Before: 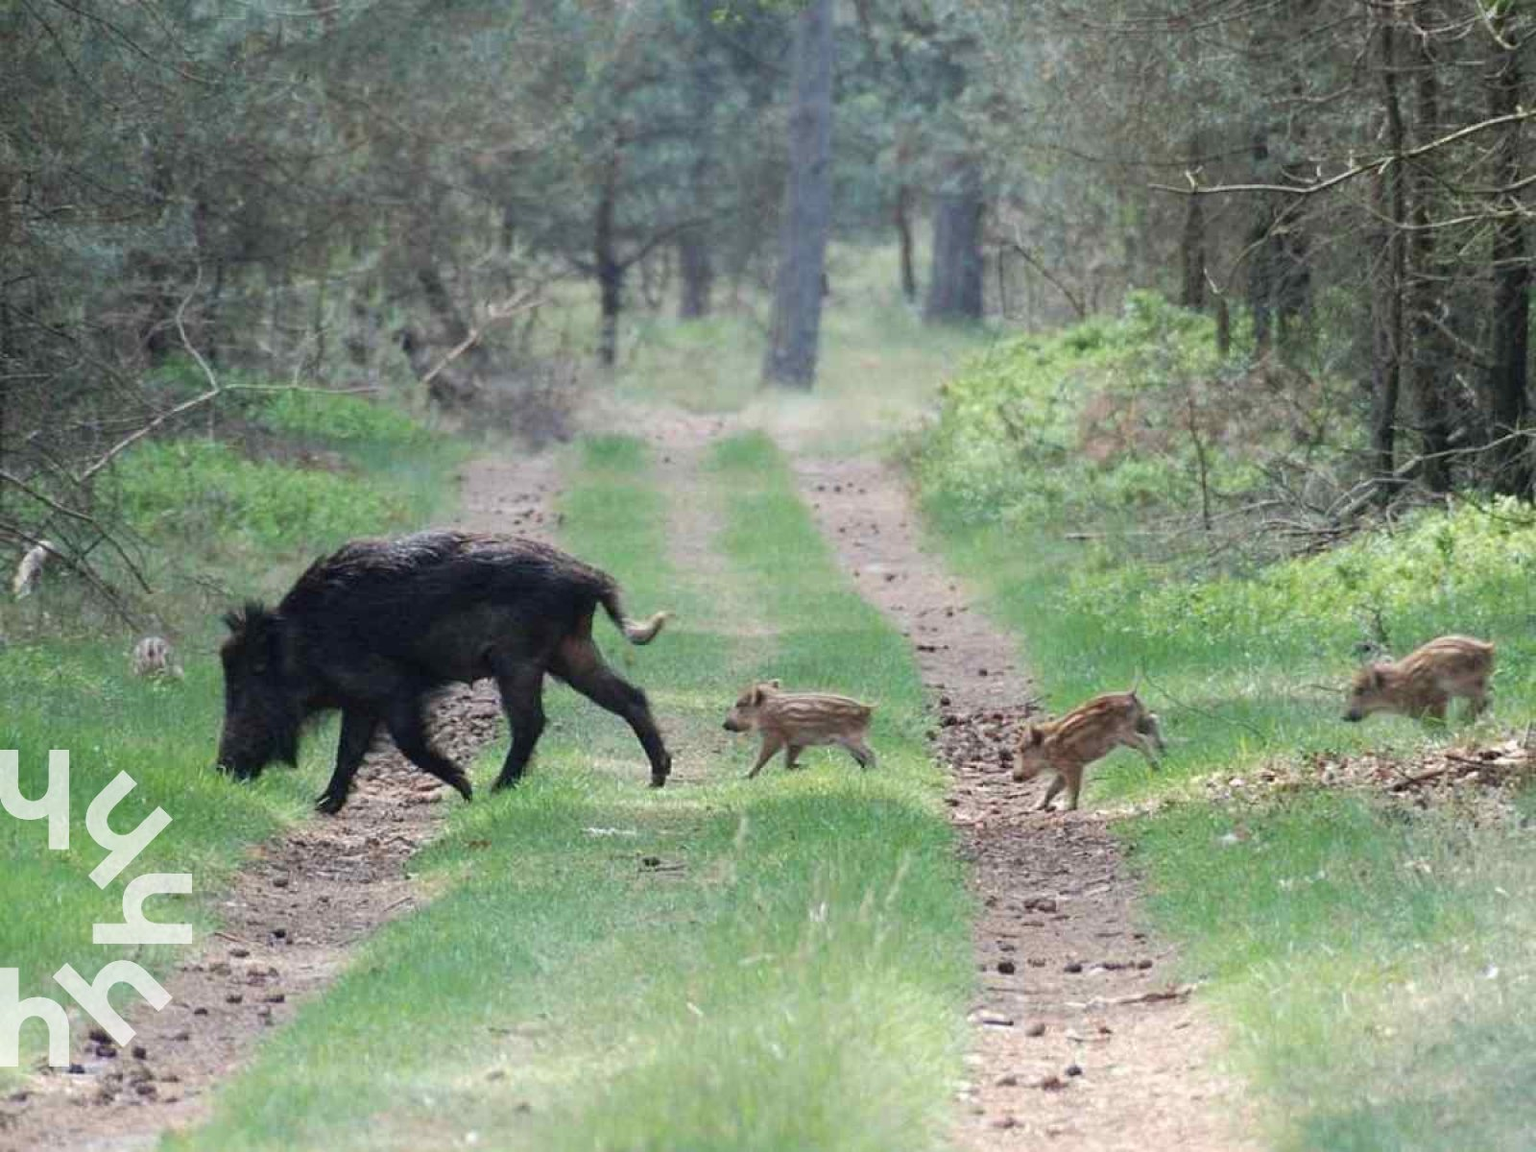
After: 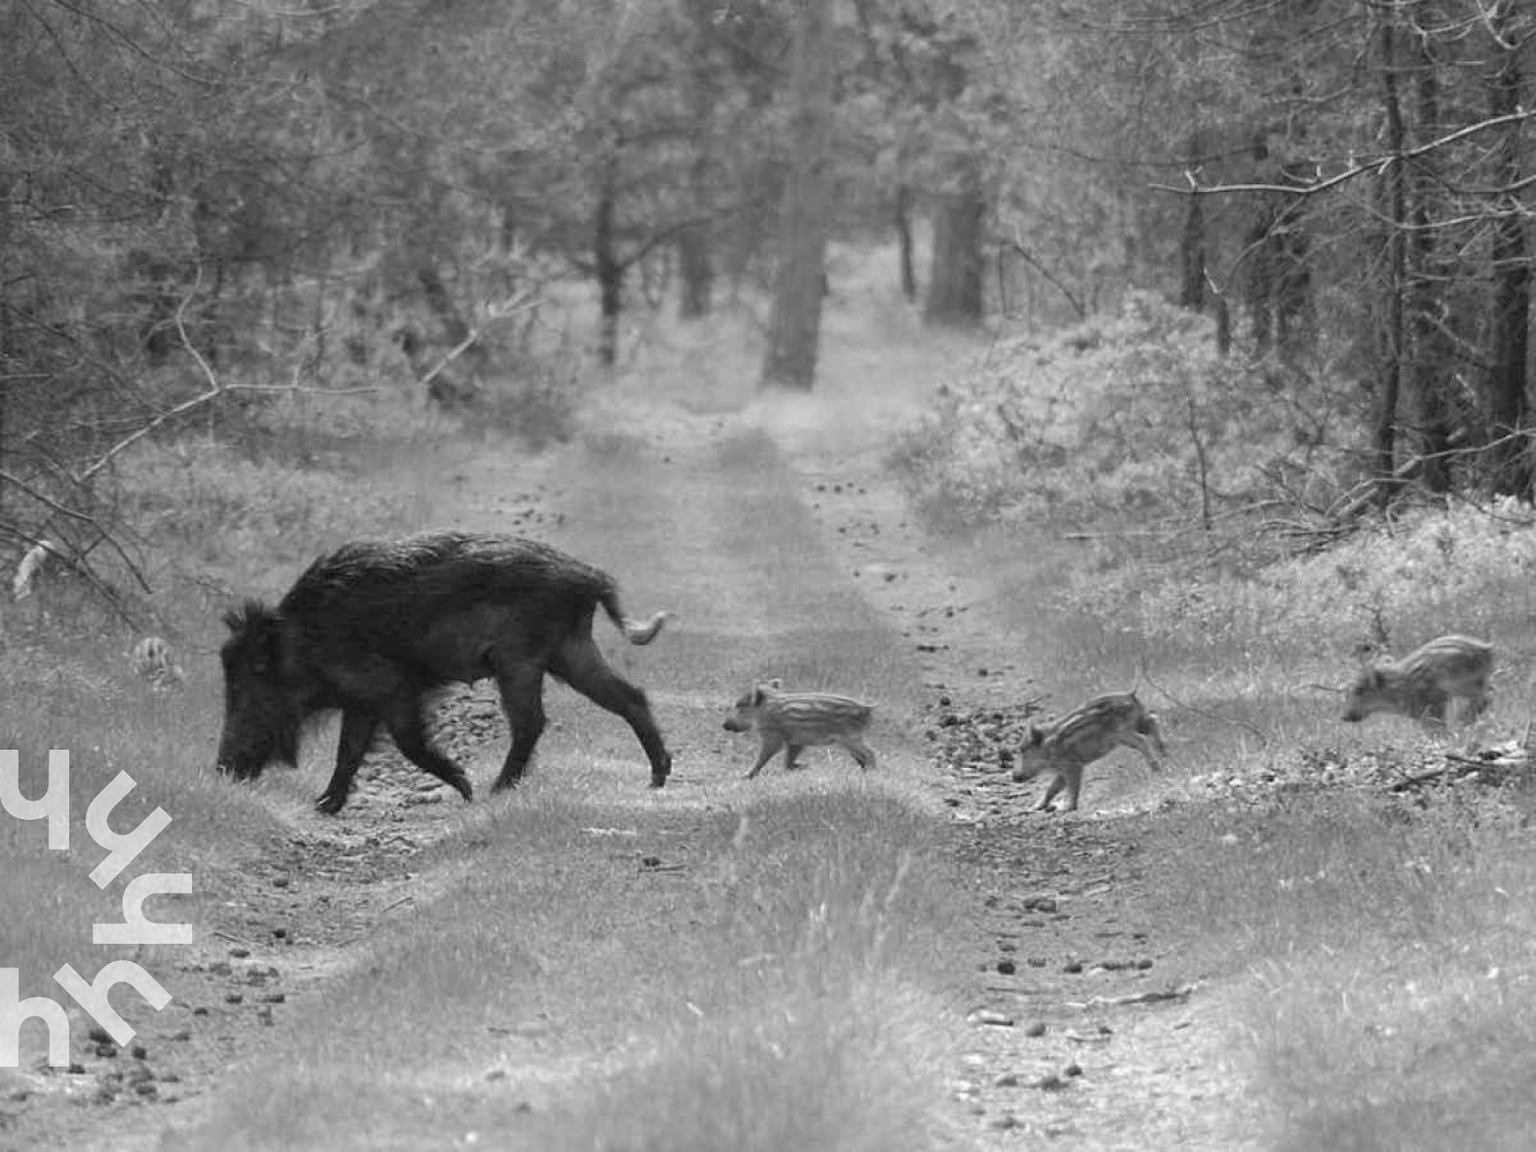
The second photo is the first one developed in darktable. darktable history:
shadows and highlights: on, module defaults
monochrome: on, module defaults
